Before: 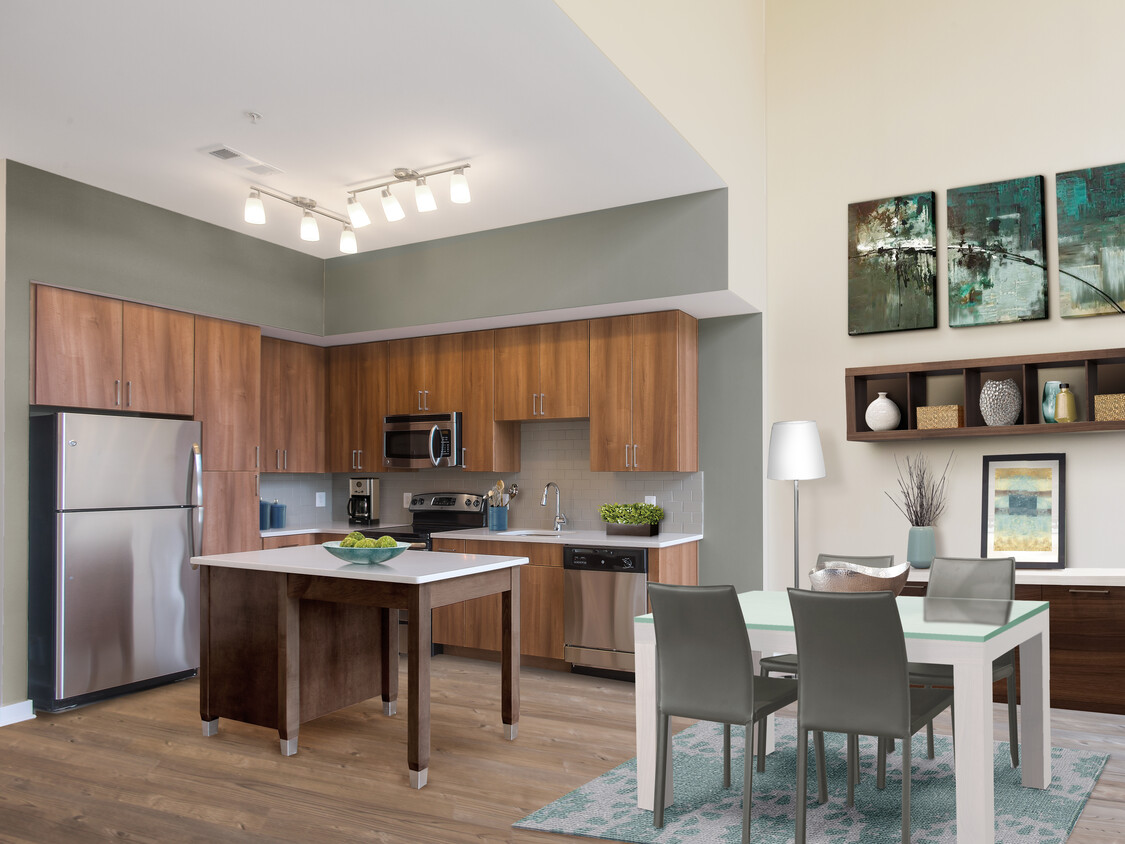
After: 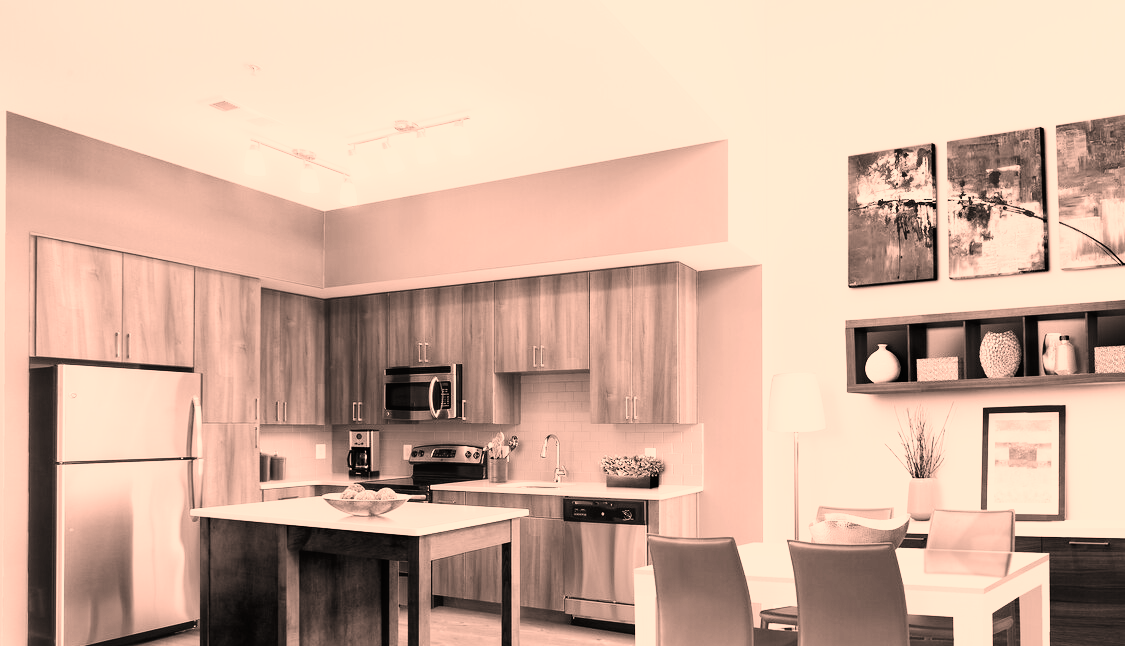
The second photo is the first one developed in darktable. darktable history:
base curve: curves: ch0 [(0, 0) (0.007, 0.004) (0.027, 0.03) (0.046, 0.07) (0.207, 0.54) (0.442, 0.872) (0.673, 0.972) (1, 1)]
color correction: highlights a* 22.62, highlights b* 22.26
crop: top 5.696%, bottom 17.678%
contrast brightness saturation: saturation -0.986
